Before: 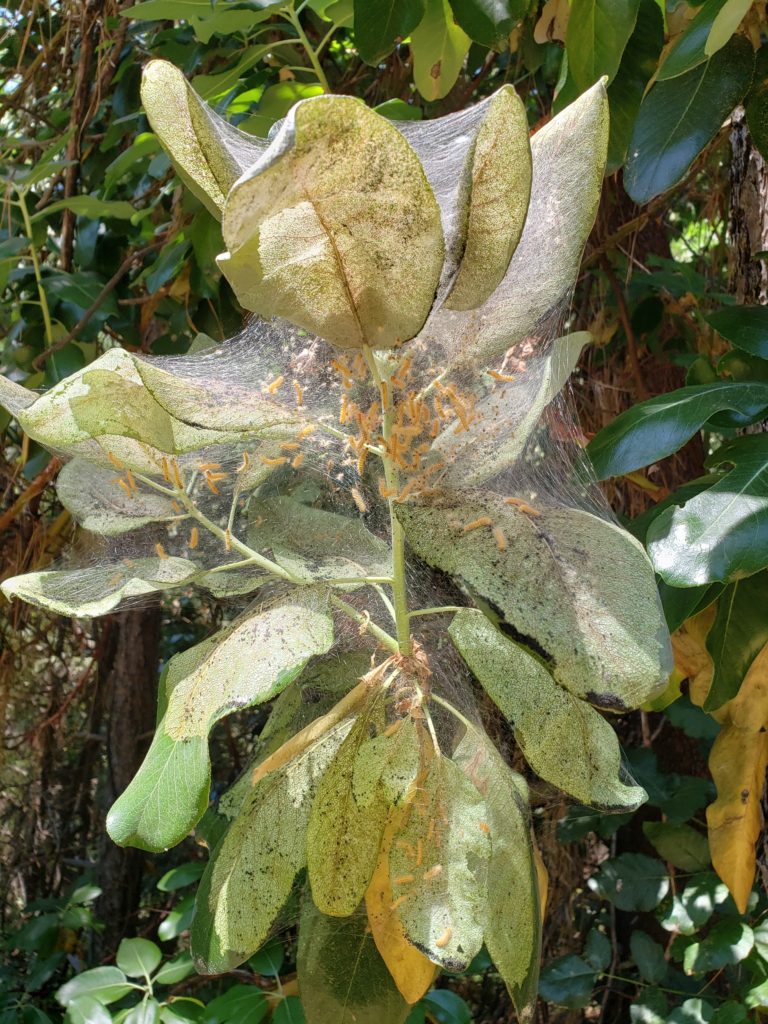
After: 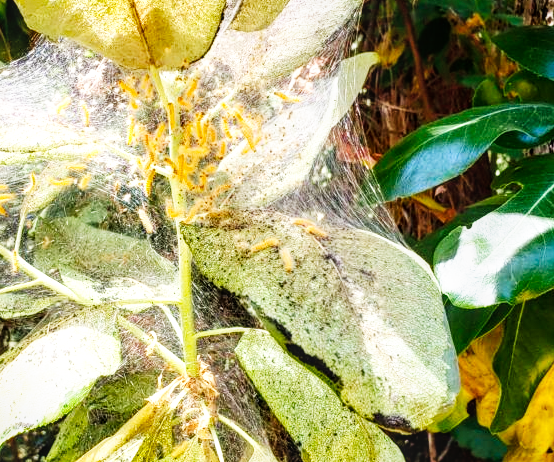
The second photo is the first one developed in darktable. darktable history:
crop and rotate: left 27.738%, top 27.31%, bottom 27.513%
base curve: curves: ch0 [(0, 0) (0.007, 0.004) (0.027, 0.03) (0.046, 0.07) (0.207, 0.54) (0.442, 0.872) (0.673, 0.972) (1, 1)], preserve colors none
color balance rgb: perceptual saturation grading › global saturation 0.756%, global vibrance 35.274%, contrast 10.082%
local contrast: on, module defaults
